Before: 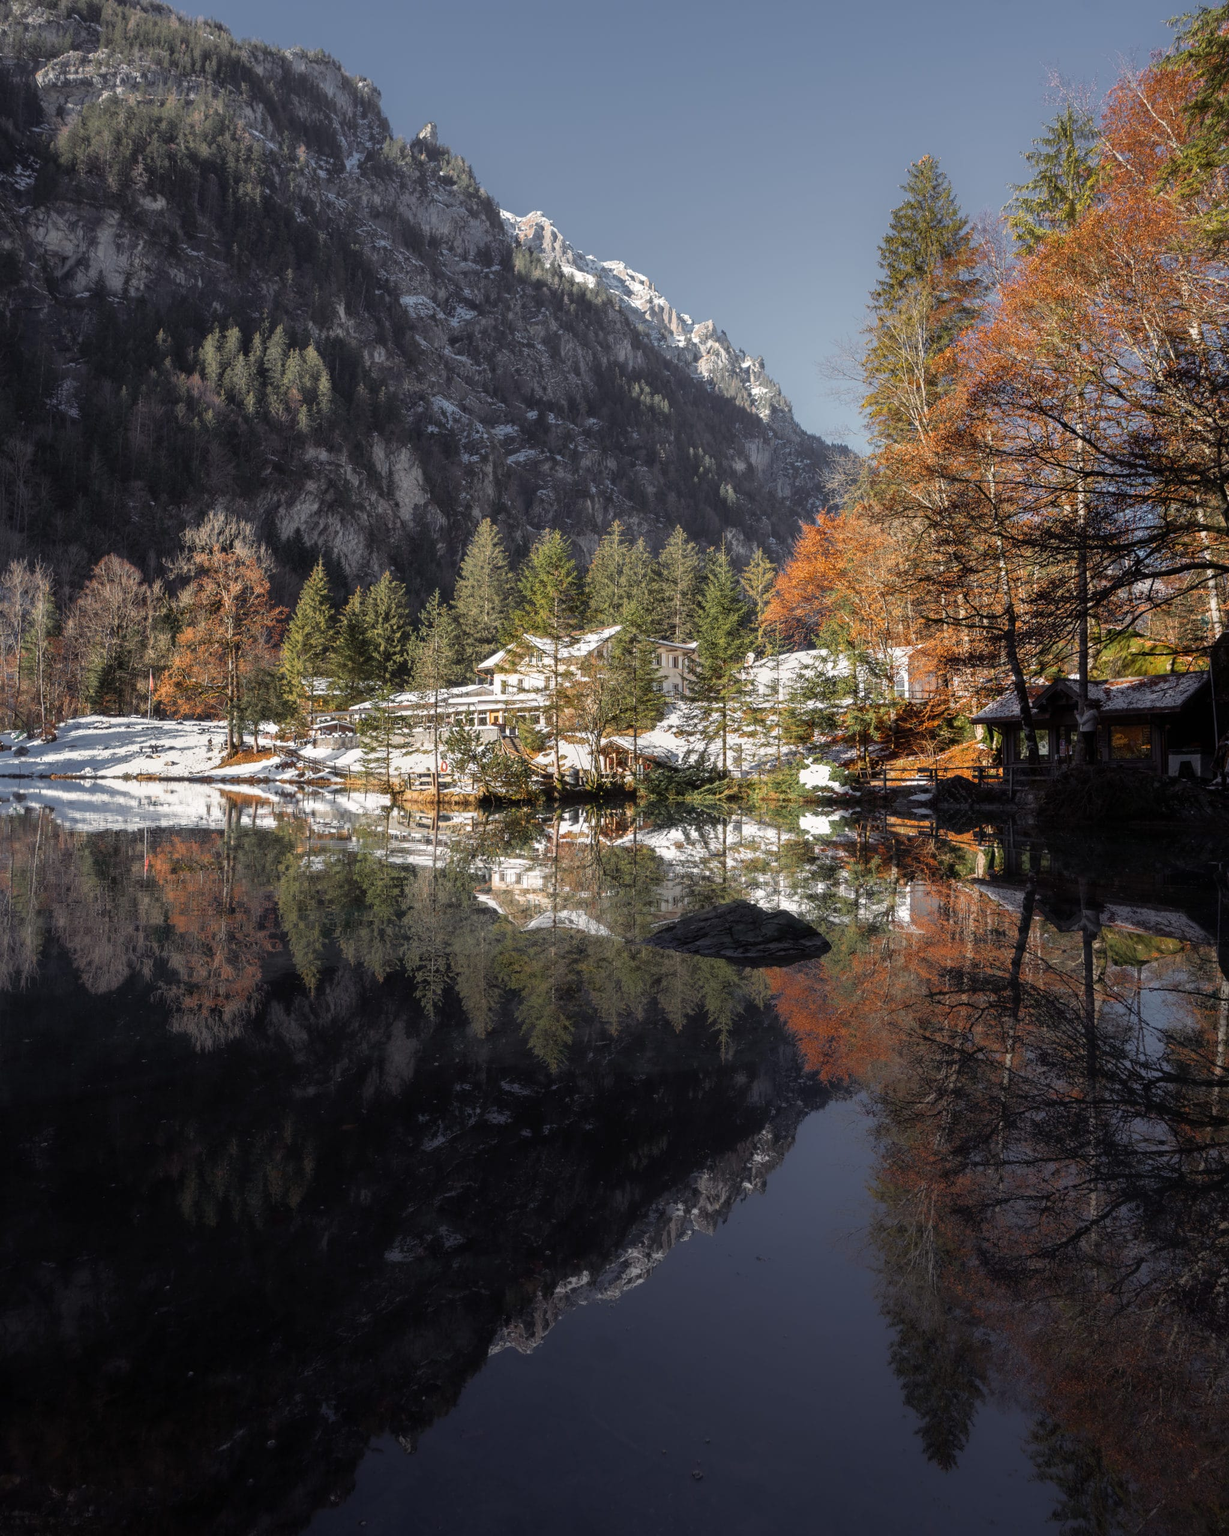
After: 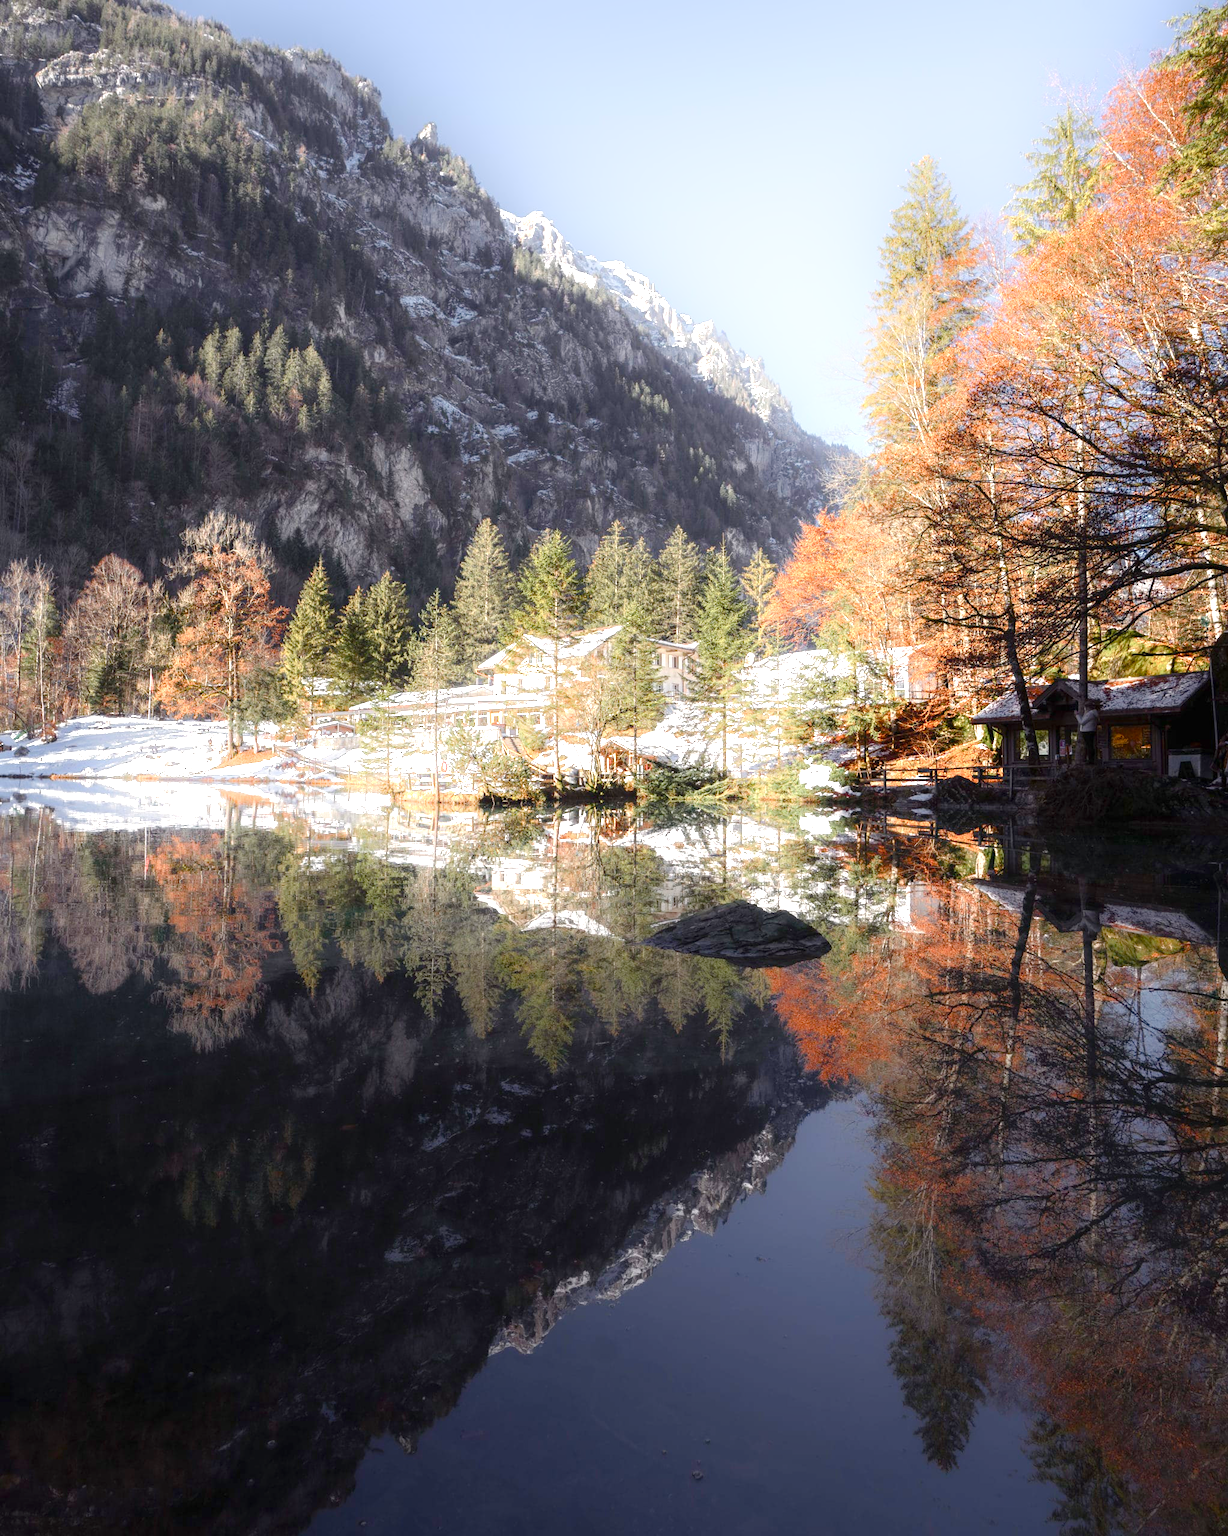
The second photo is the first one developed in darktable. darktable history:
color balance: contrast 8.5%, output saturation 105%
shadows and highlights: shadows -21.3, highlights 100, soften with gaussian
exposure: black level correction 0, exposure 1.1 EV, compensate exposure bias true, compensate highlight preservation false
color balance rgb: shadows lift › chroma 1%, shadows lift › hue 113°, highlights gain › chroma 0.2%, highlights gain › hue 333°, perceptual saturation grading › global saturation 20%, perceptual saturation grading › highlights -50%, perceptual saturation grading › shadows 25%, contrast -10%
